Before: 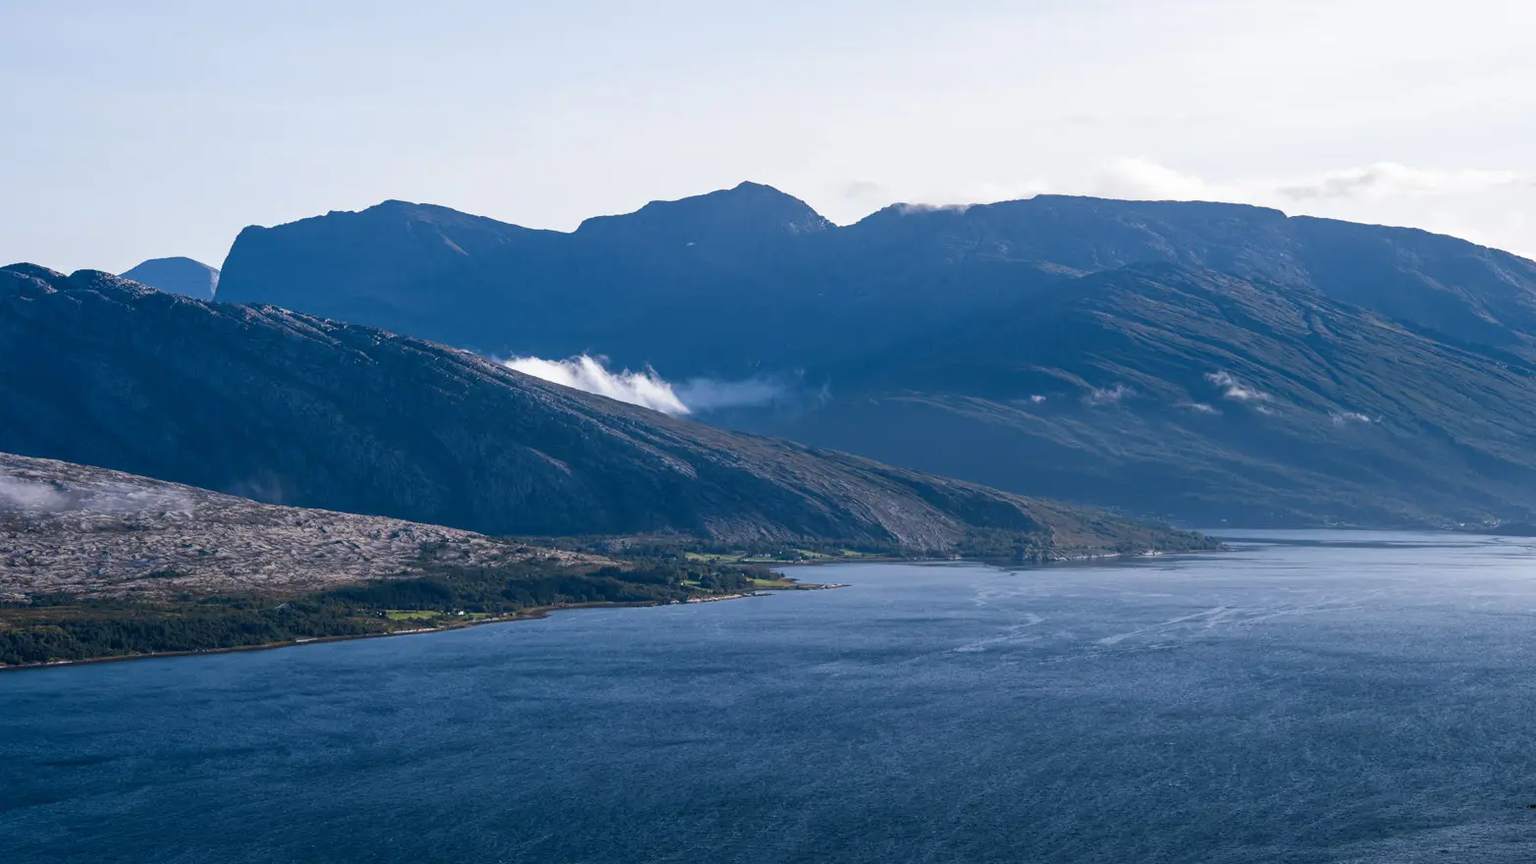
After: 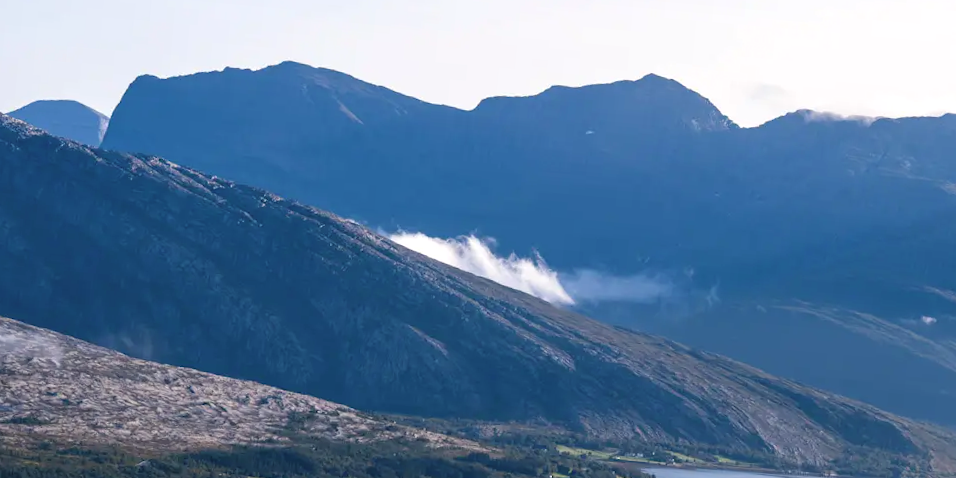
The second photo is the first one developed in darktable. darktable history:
crop and rotate: angle -4.99°, left 2.122%, top 6.945%, right 27.566%, bottom 30.519%
white balance: emerald 1
color balance rgb: shadows lift › chroma 1%, shadows lift › hue 28.8°, power › hue 60°, highlights gain › chroma 1%, highlights gain › hue 60°, global offset › luminance 0.25%, perceptual saturation grading › highlights -20%, perceptual saturation grading › shadows 20%, perceptual brilliance grading › highlights 5%, perceptual brilliance grading › shadows -10%, global vibrance 19.67%
contrast brightness saturation: brightness 0.13
